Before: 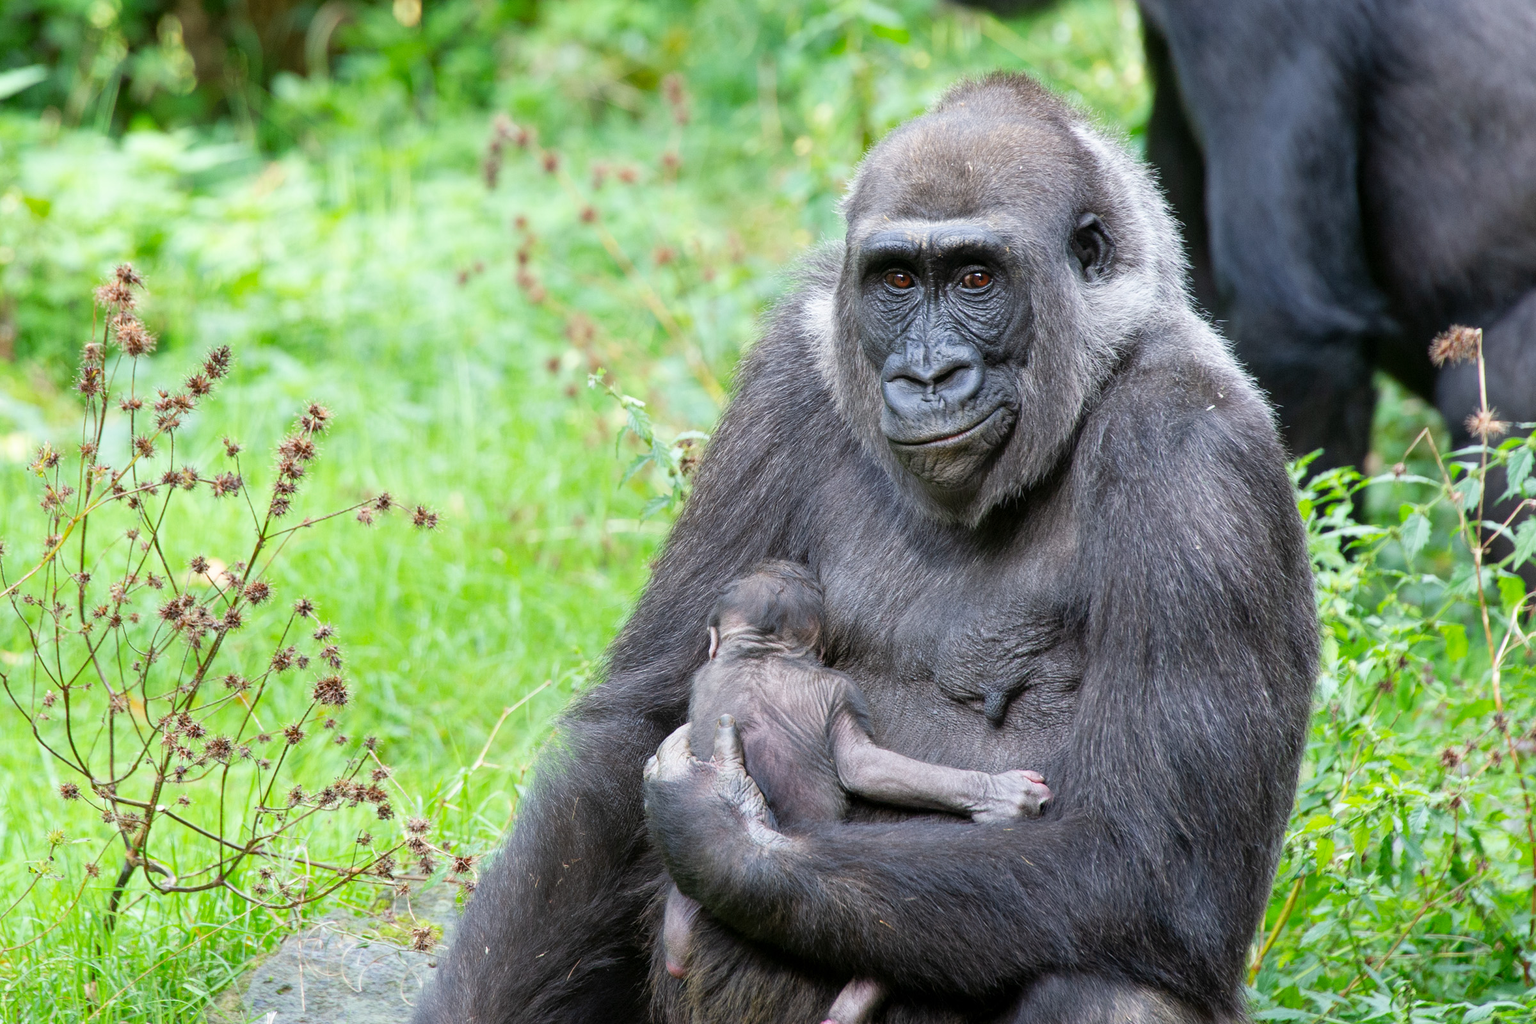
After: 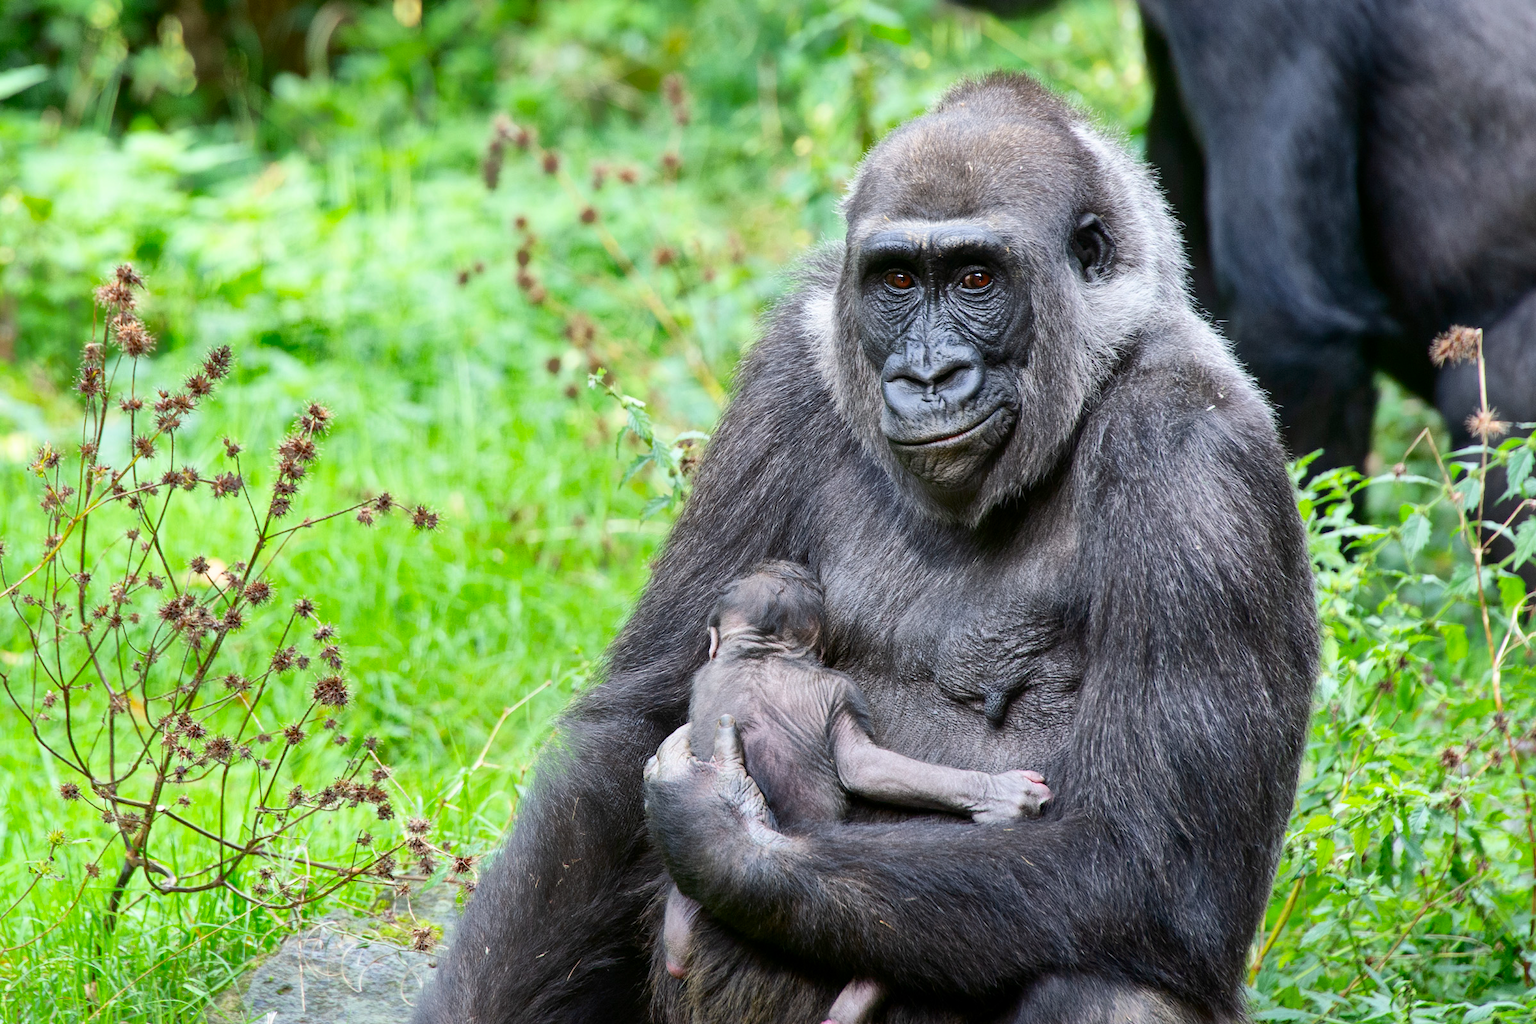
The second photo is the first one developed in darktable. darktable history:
contrast brightness saturation: contrast 0.28
shadows and highlights: shadows 40, highlights -60
